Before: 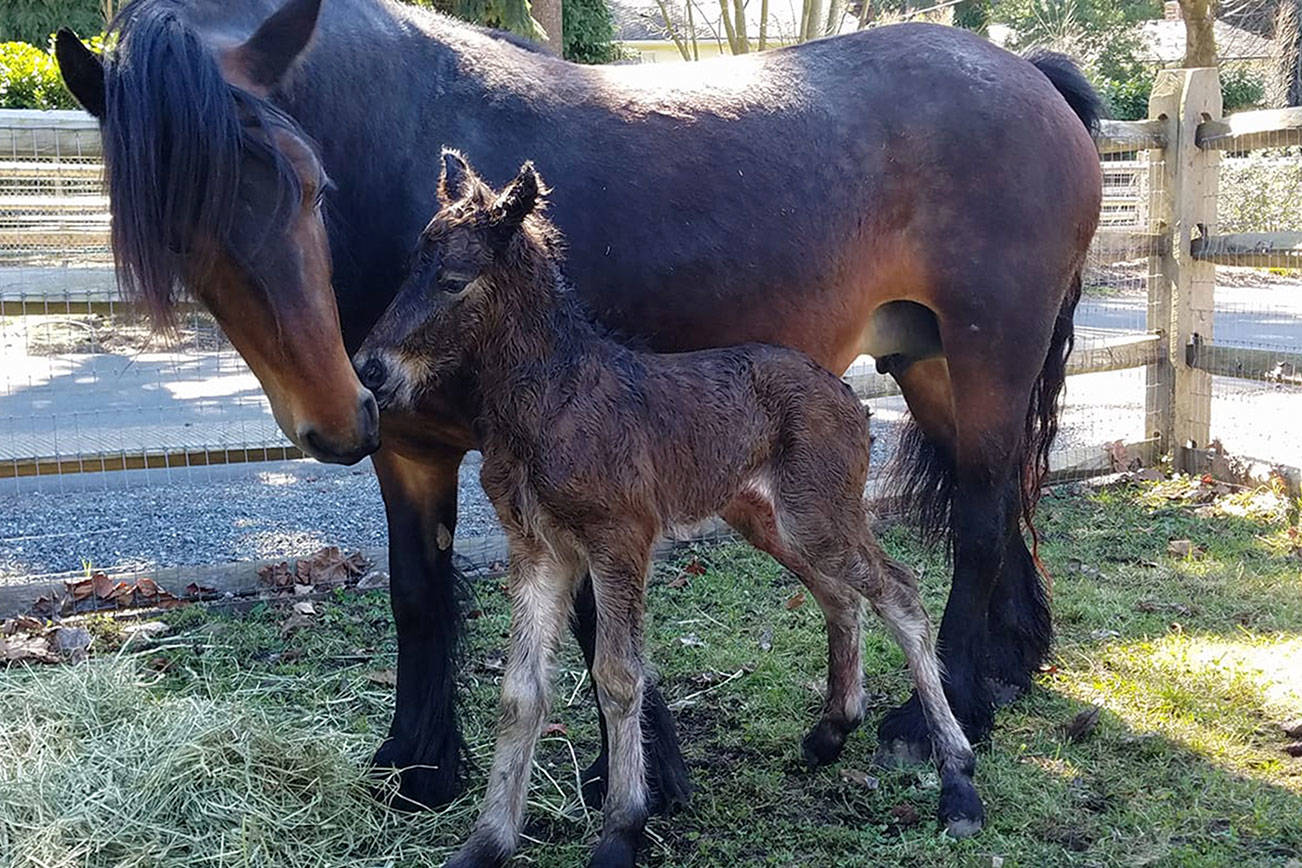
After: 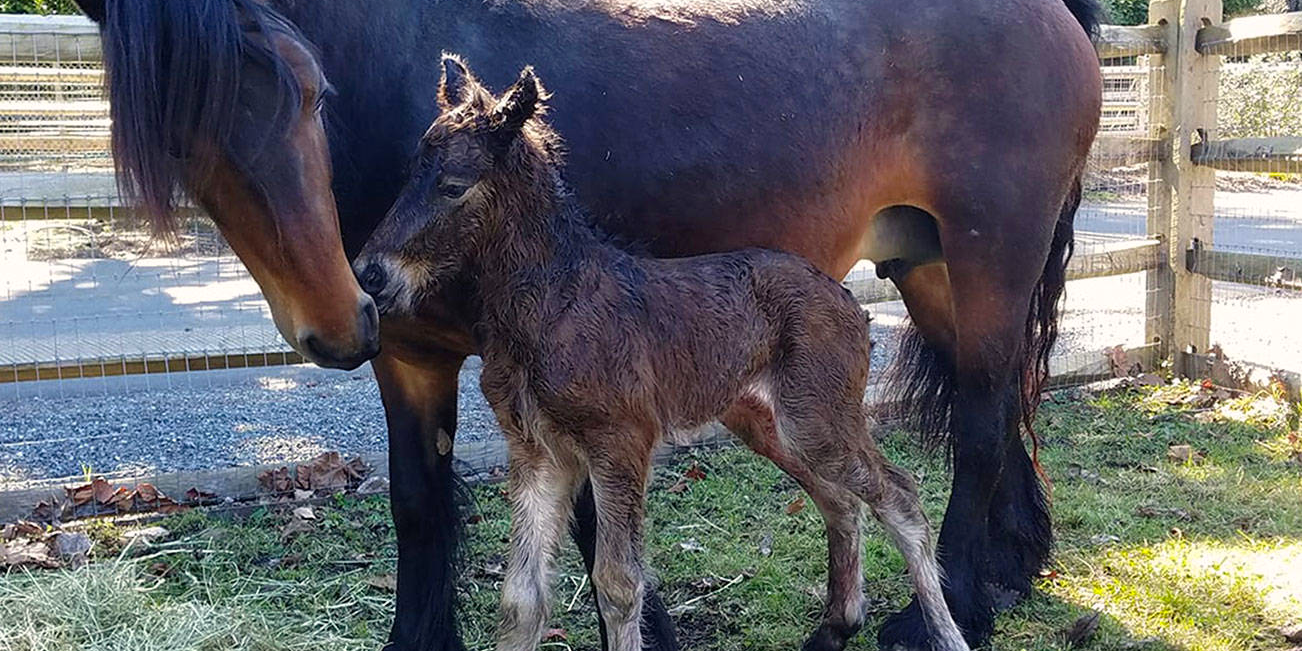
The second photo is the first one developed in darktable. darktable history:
color correction: highlights a* 0.816, highlights b* 2.78, saturation 1.1
crop: top 11.038%, bottom 13.962%
